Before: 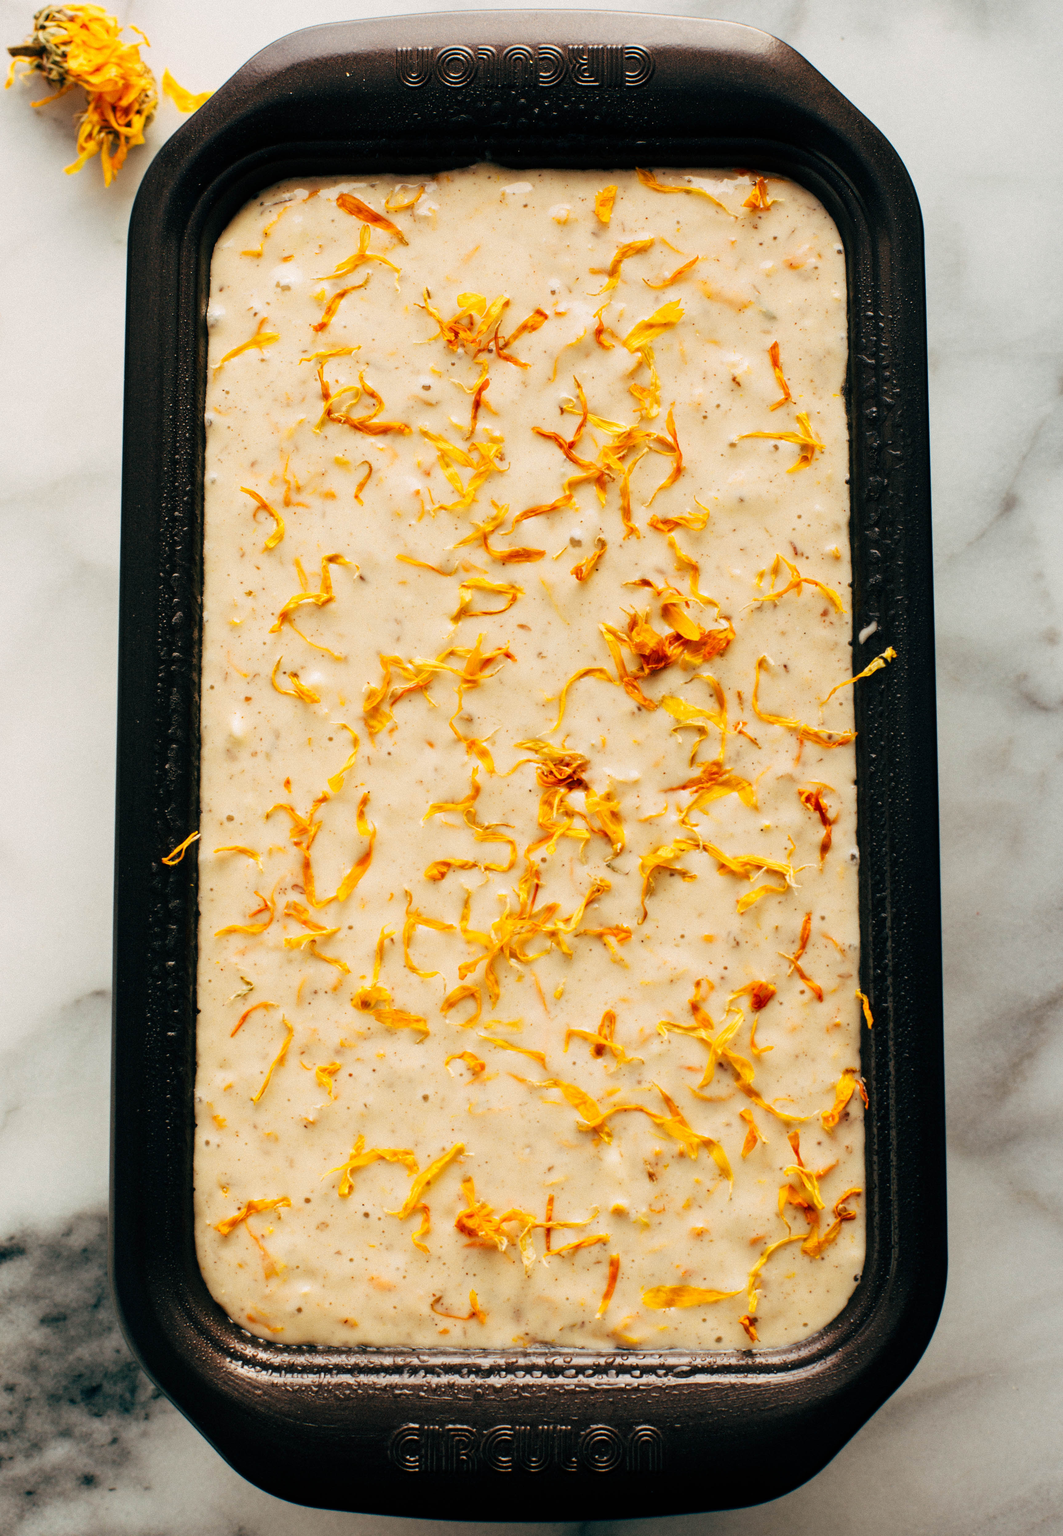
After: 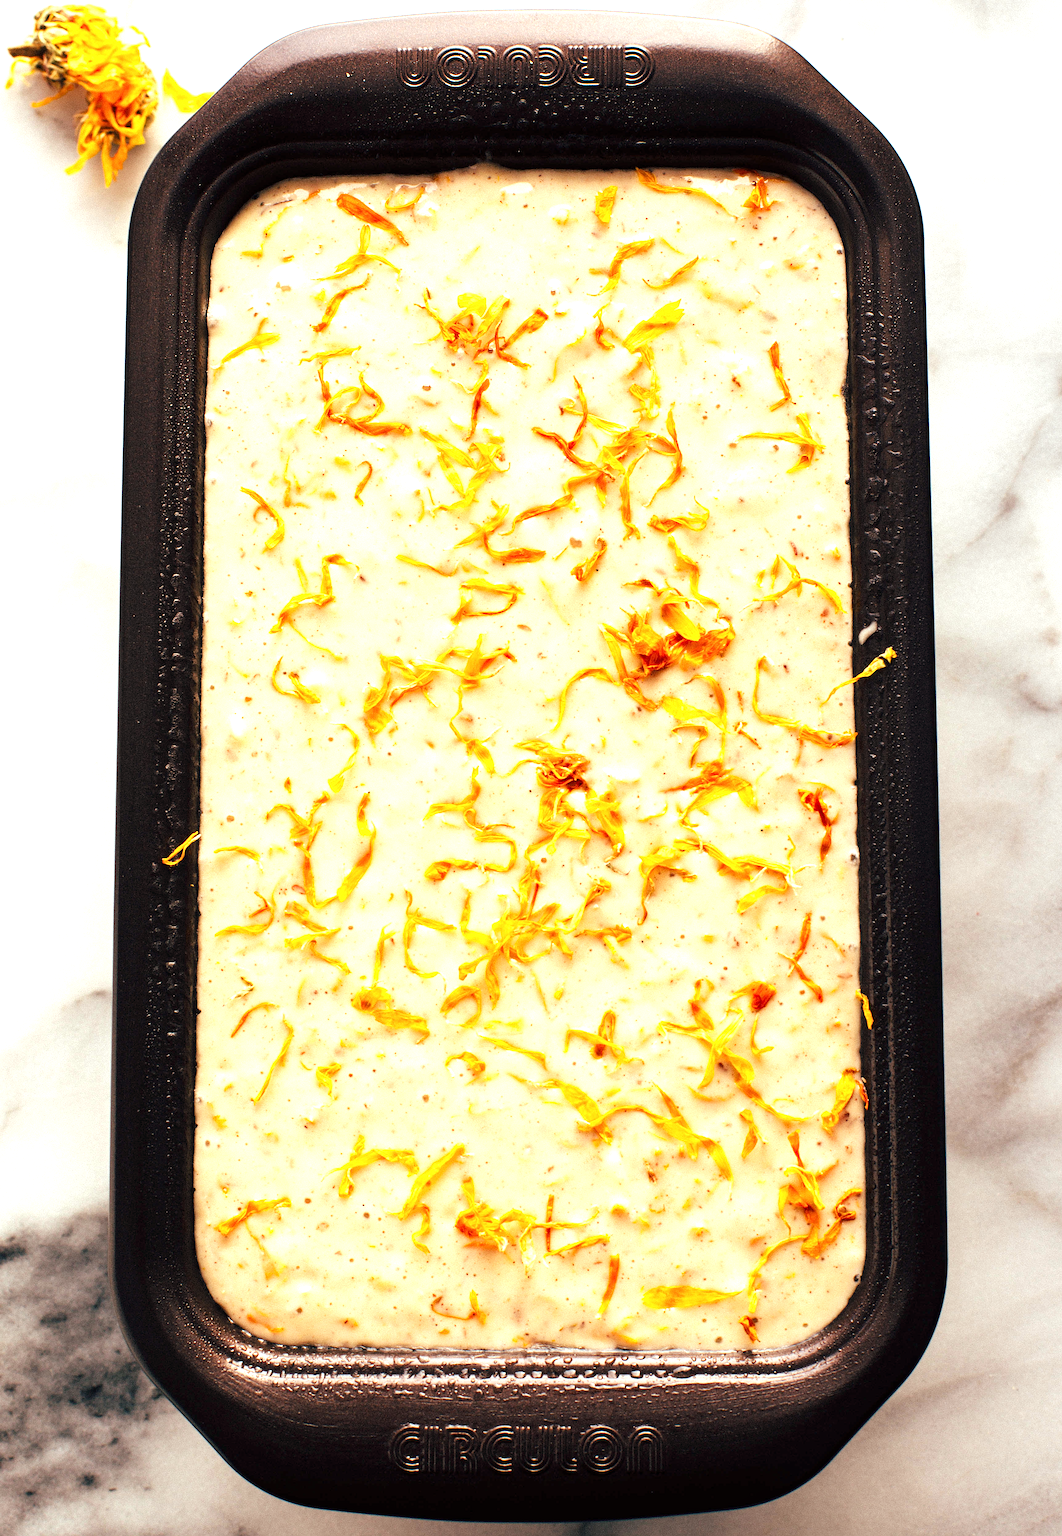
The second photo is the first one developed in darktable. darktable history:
exposure: exposure 0.785 EV, compensate highlight preservation false
sharpen: on, module defaults
rgb levels: mode RGB, independent channels, levels [[0, 0.474, 1], [0, 0.5, 1], [0, 0.5, 1]]
shadows and highlights: shadows 12, white point adjustment 1.2, highlights -0.36, soften with gaussian
